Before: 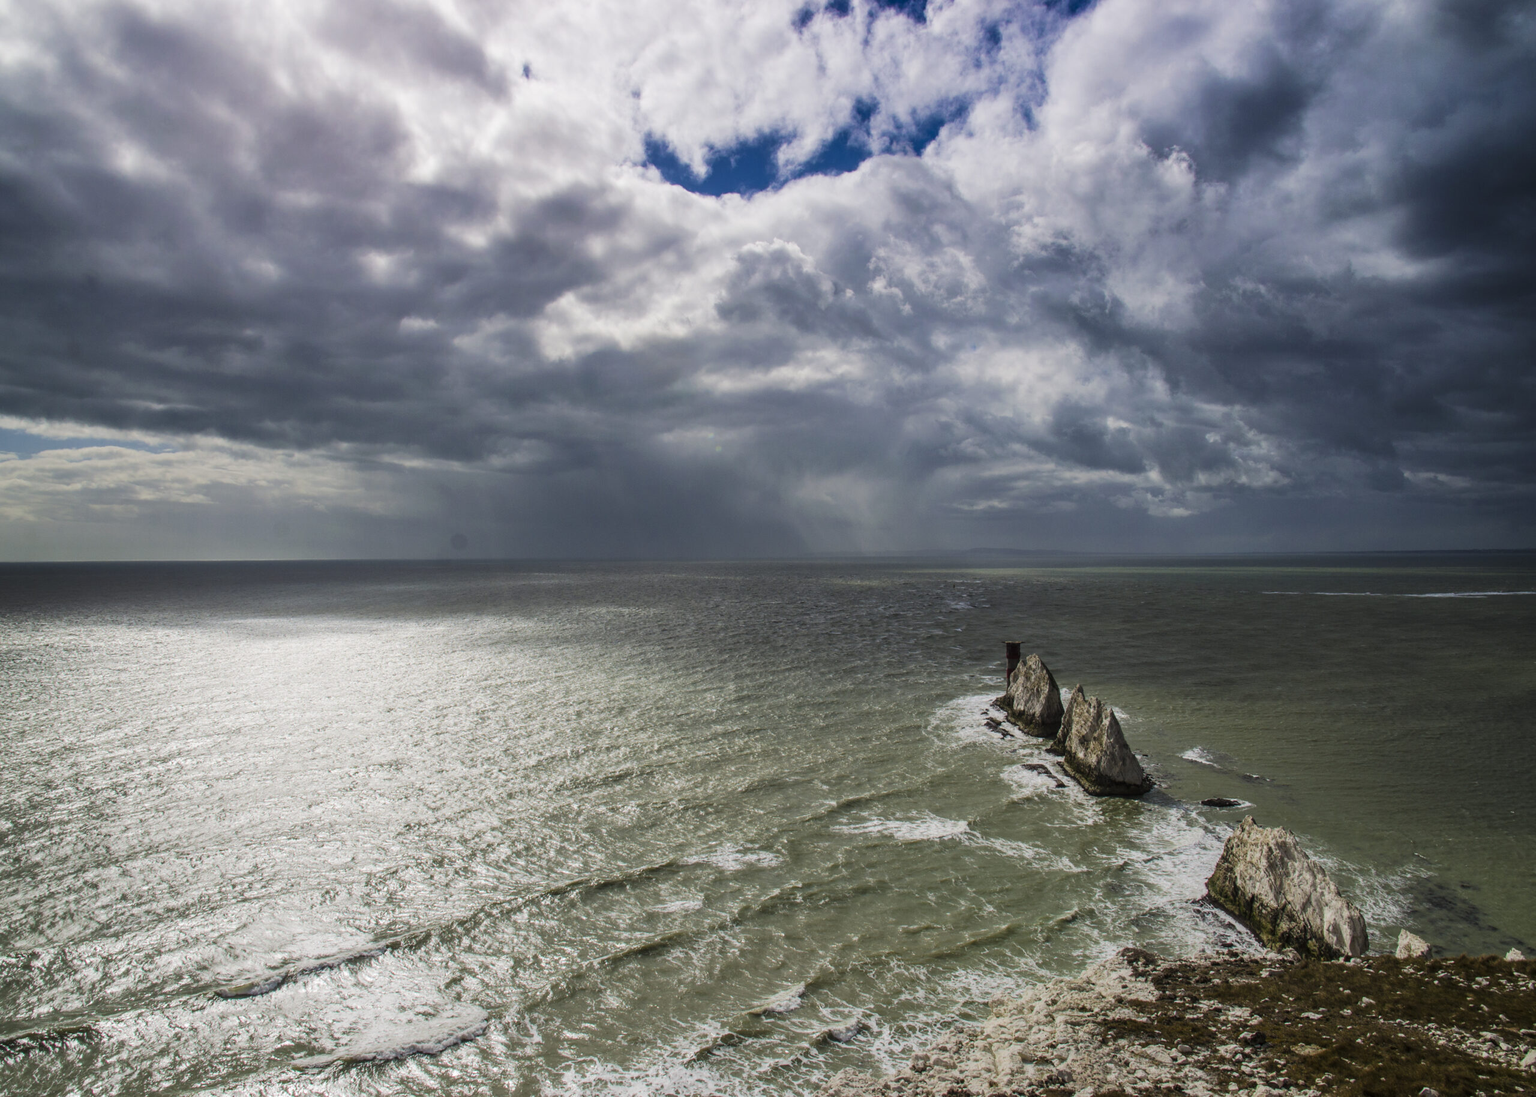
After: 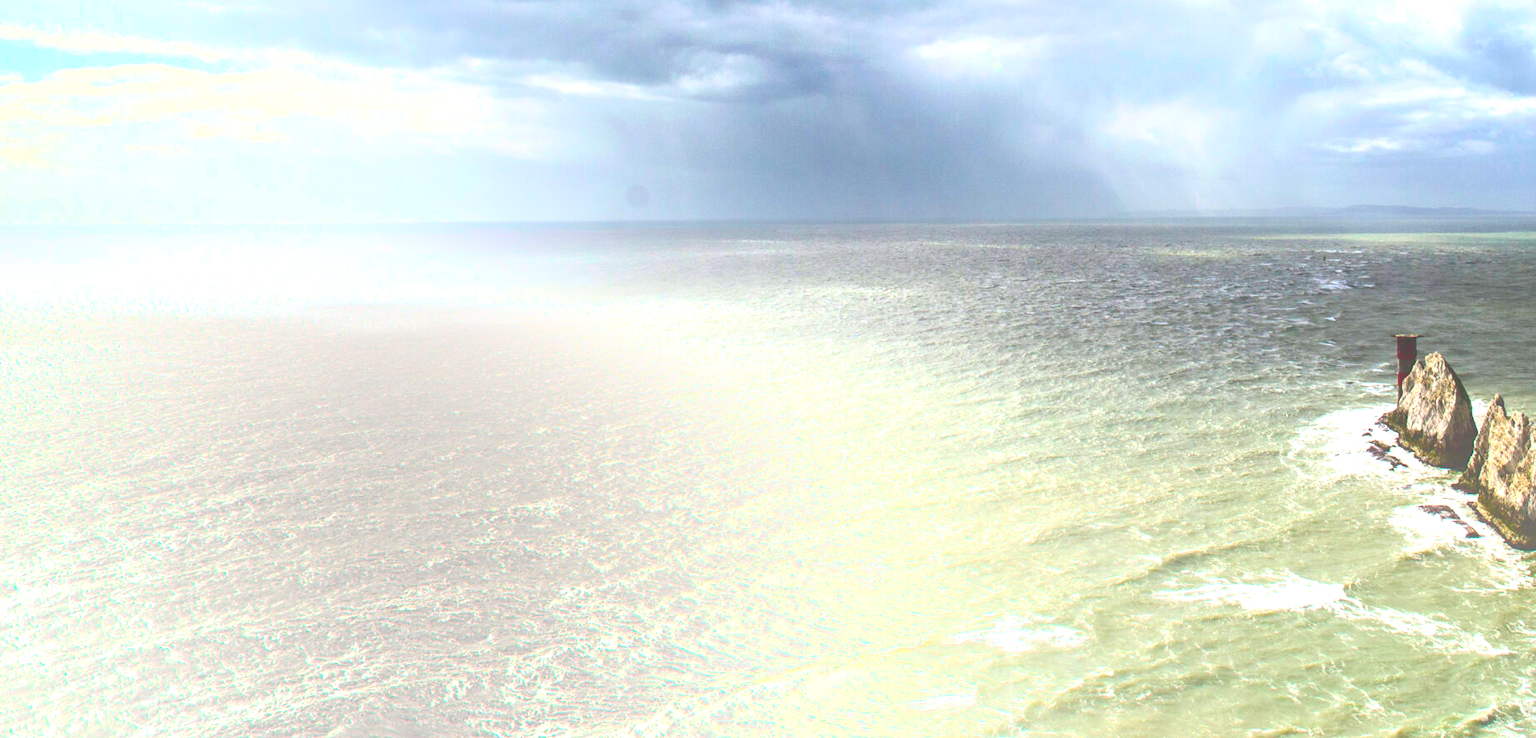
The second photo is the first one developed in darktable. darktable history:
contrast brightness saturation: contrast 0.22, brightness -0.19, saturation 0.24
bloom: size 38%, threshold 95%, strength 30%
exposure: black level correction 0.001, exposure 1.735 EV, compensate highlight preservation false
crop: top 36.498%, right 27.964%, bottom 14.995%
levels: levels [0, 0.498, 0.996]
